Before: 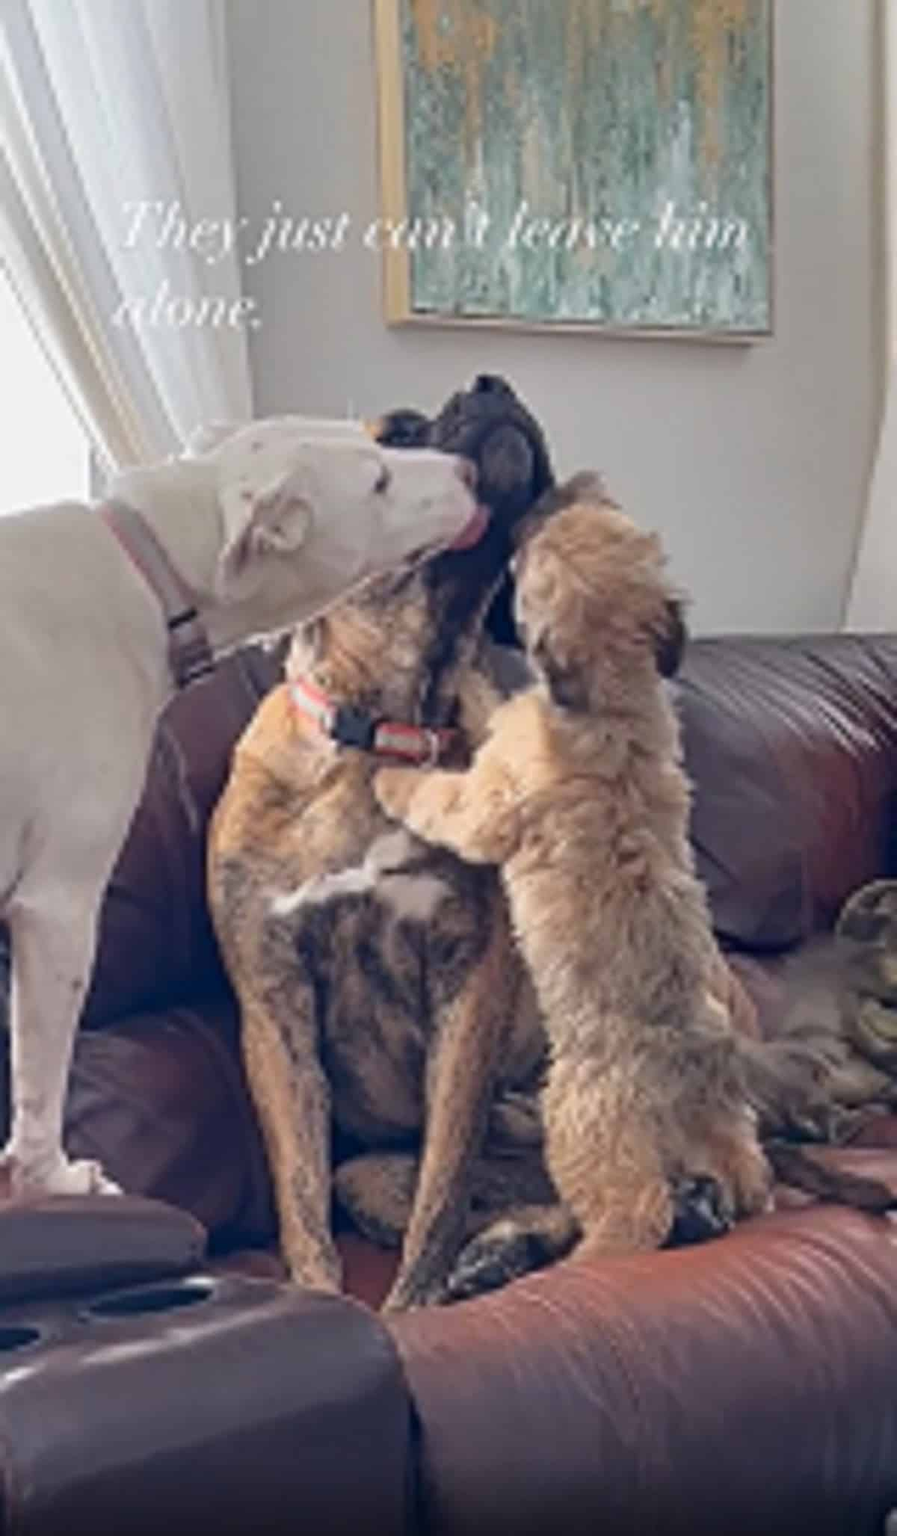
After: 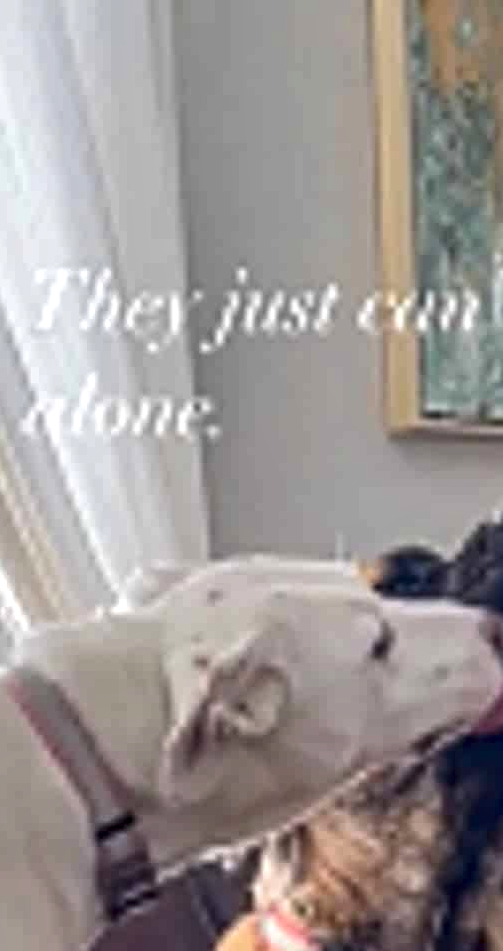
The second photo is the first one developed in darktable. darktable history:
exposure: exposure 0.2 EV, compensate highlight preservation false
local contrast: detail 130%
crop and rotate: left 10.817%, top 0.062%, right 47.194%, bottom 53.626%
contrast brightness saturation: contrast 0.07, brightness -0.13, saturation 0.06
